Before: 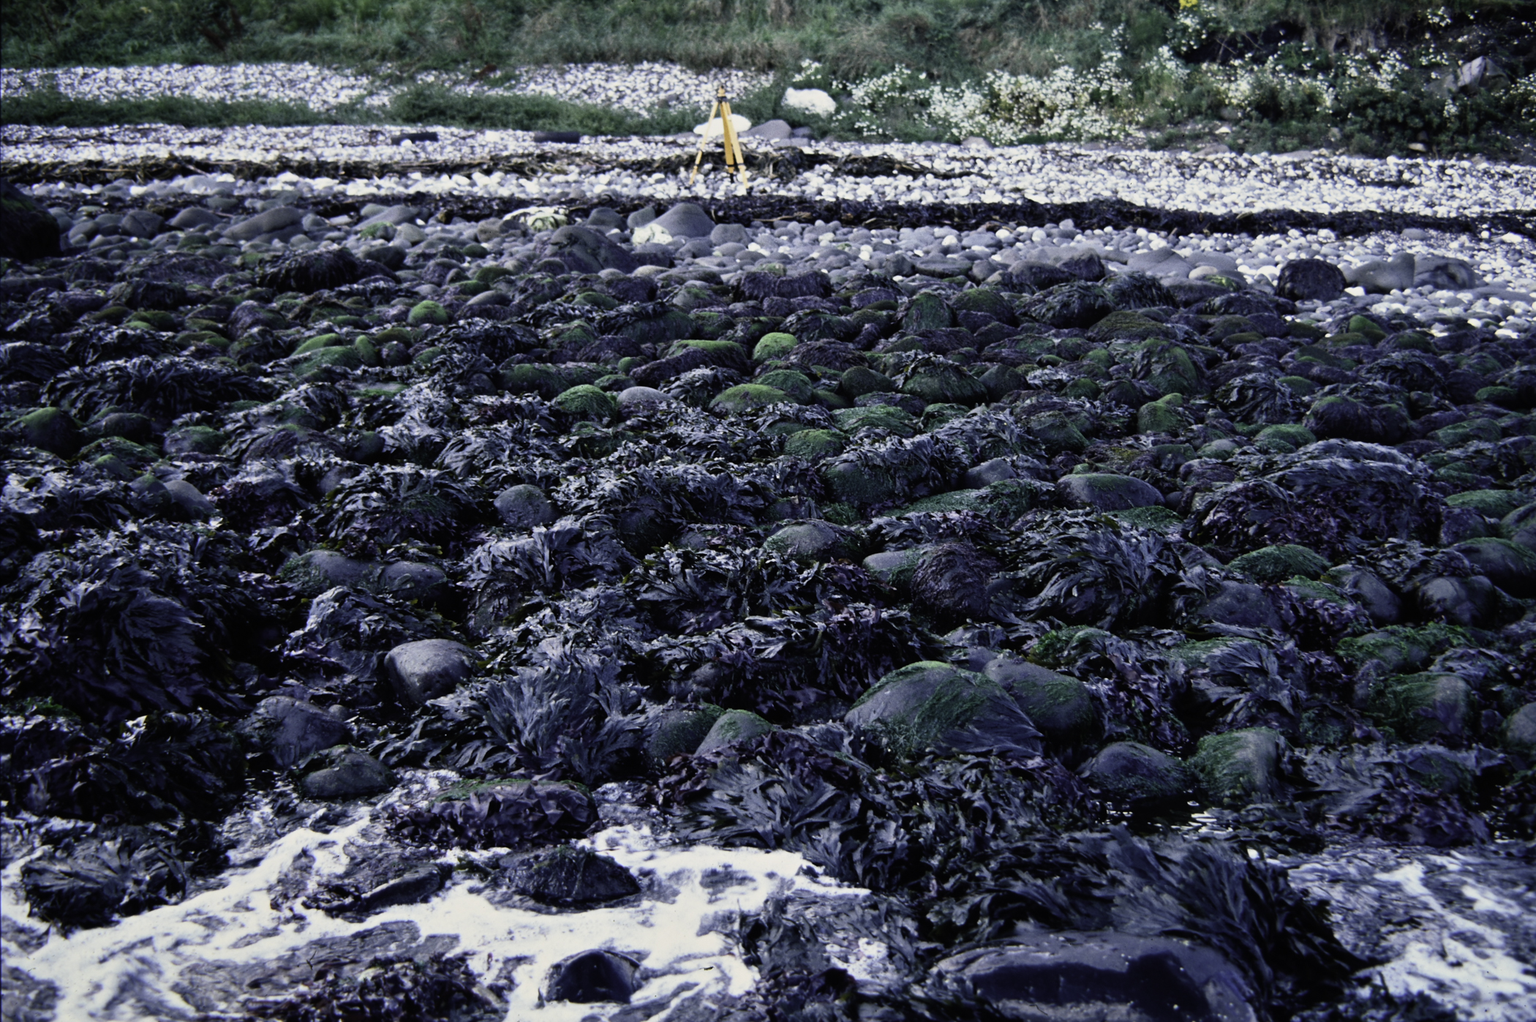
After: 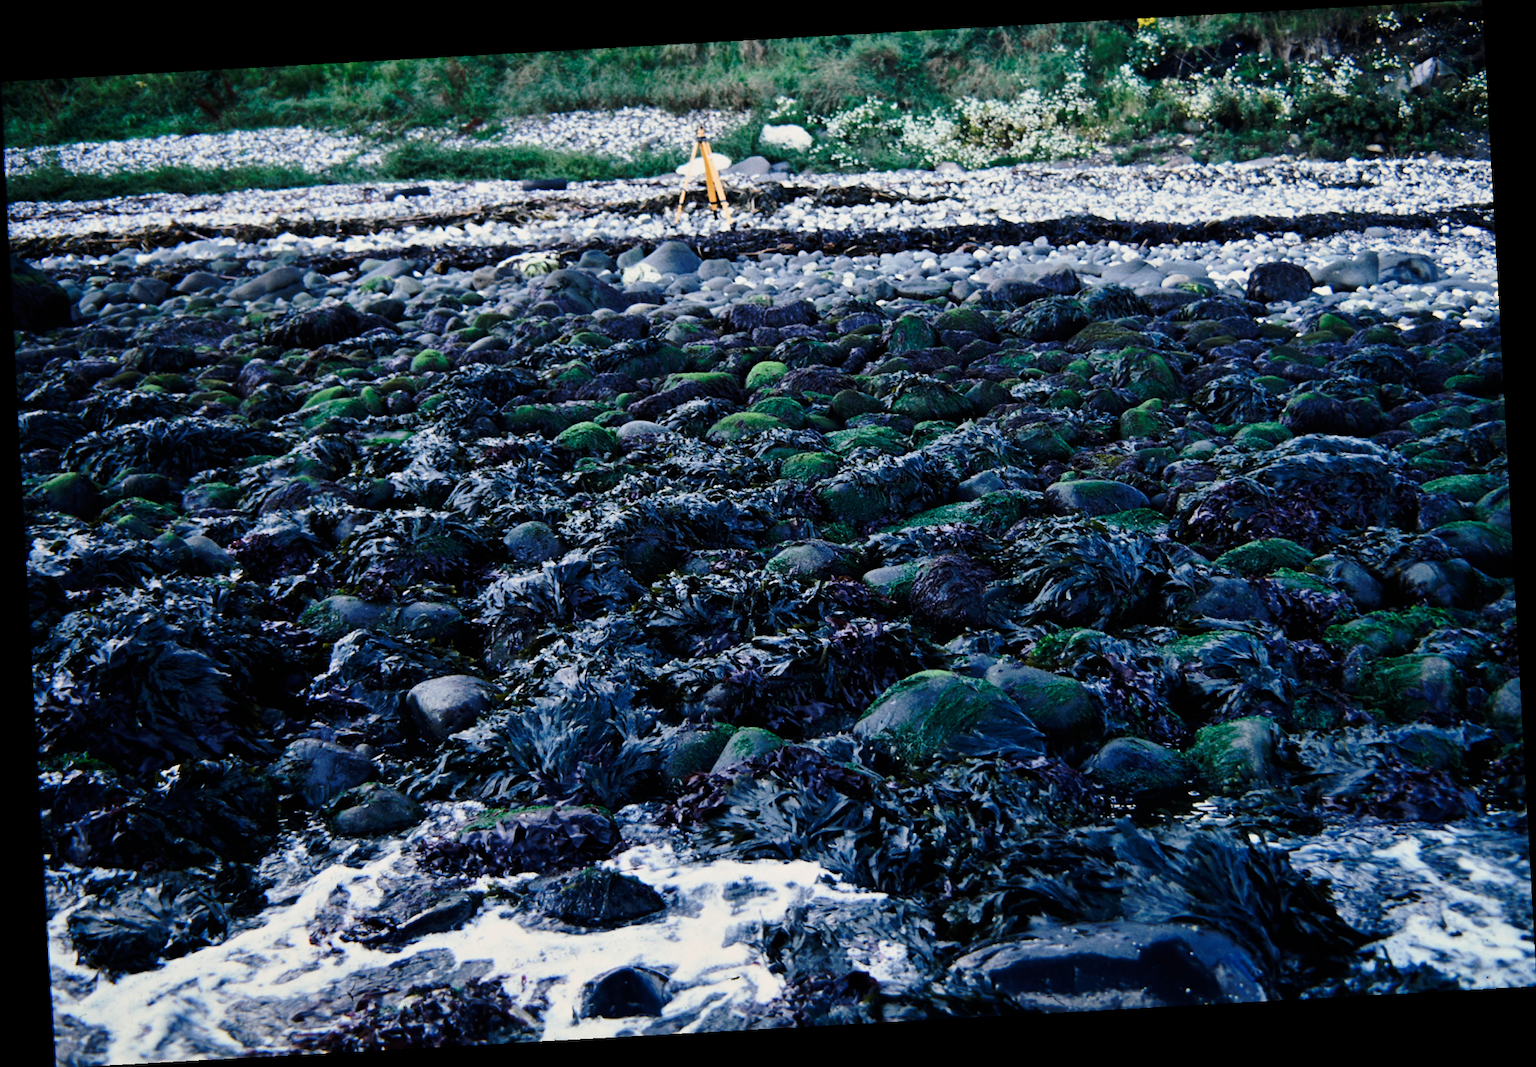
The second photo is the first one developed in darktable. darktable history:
base curve: curves: ch0 [(0, 0) (0.073, 0.04) (0.157, 0.139) (0.492, 0.492) (0.758, 0.758) (1, 1)], preserve colors none
rotate and perspective: rotation -3.18°, automatic cropping off
